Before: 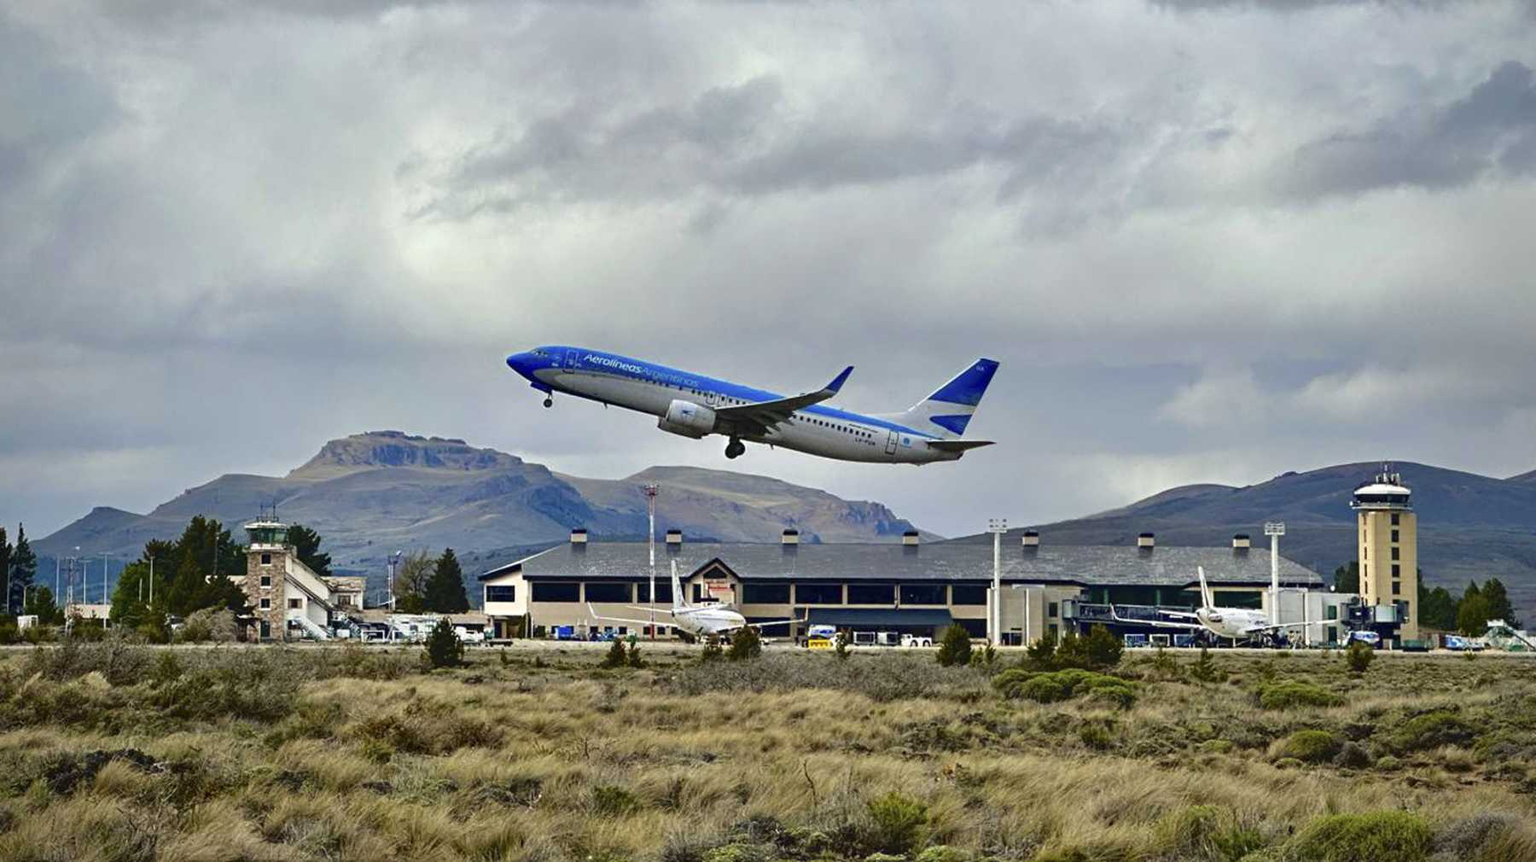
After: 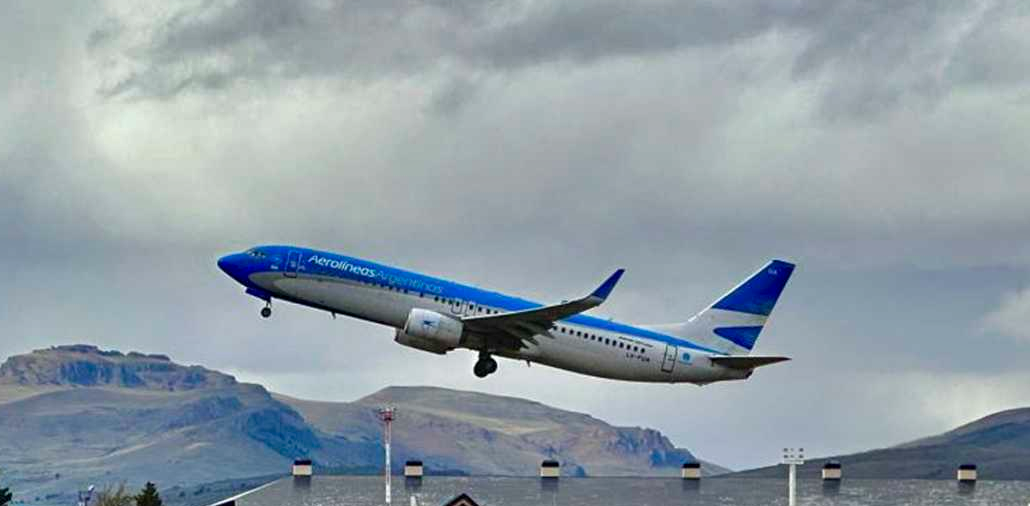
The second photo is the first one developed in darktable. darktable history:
shadows and highlights: low approximation 0.01, soften with gaussian
crop: left 20.898%, top 15.86%, right 21.864%, bottom 34.007%
